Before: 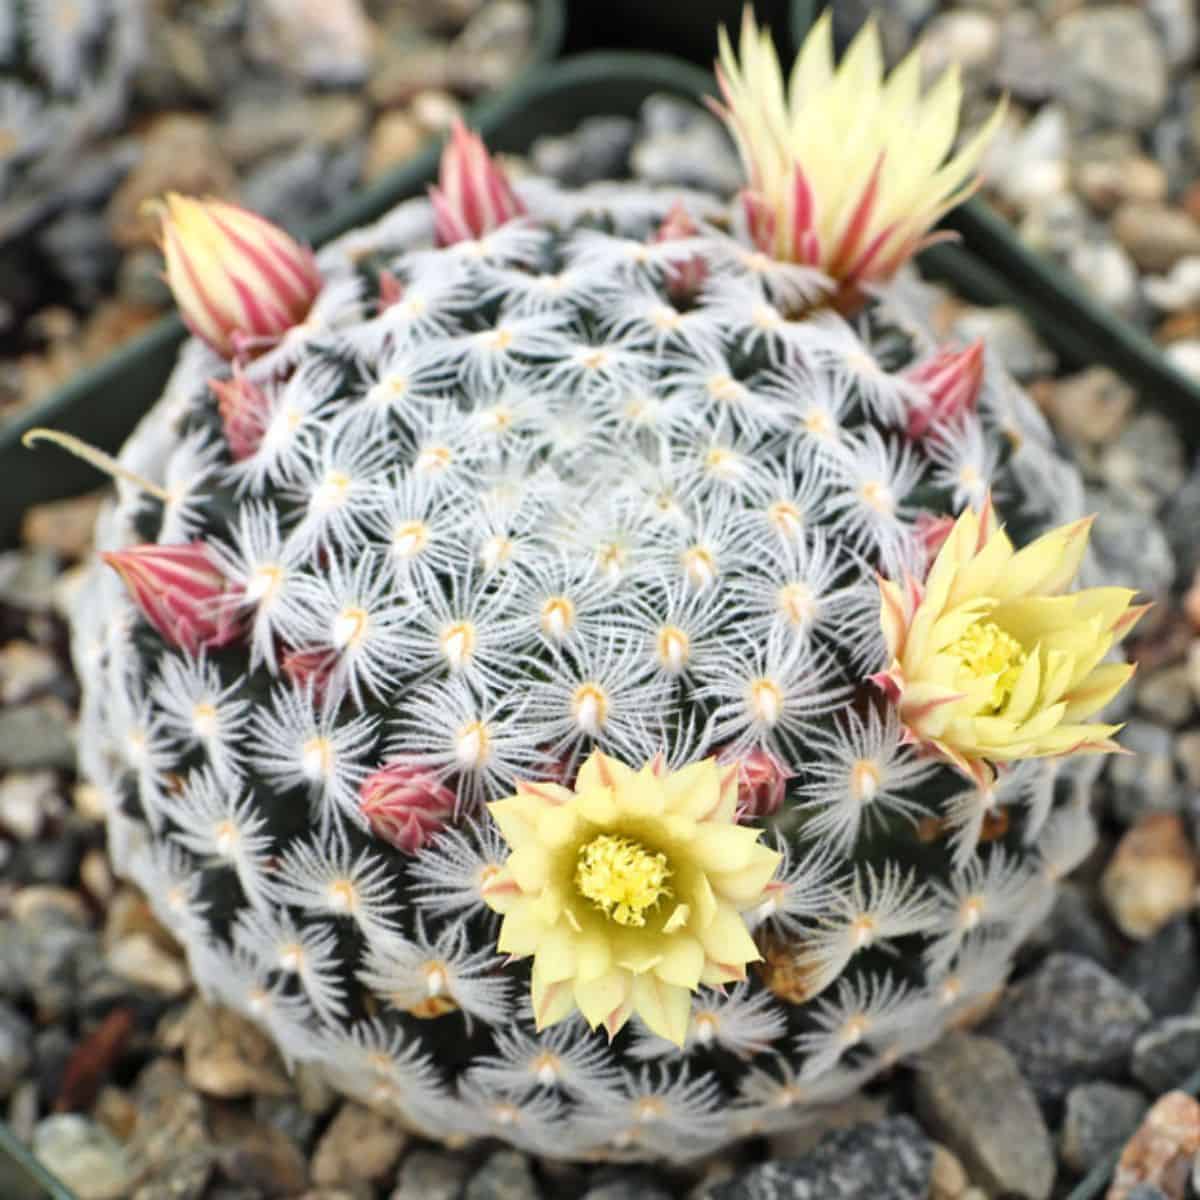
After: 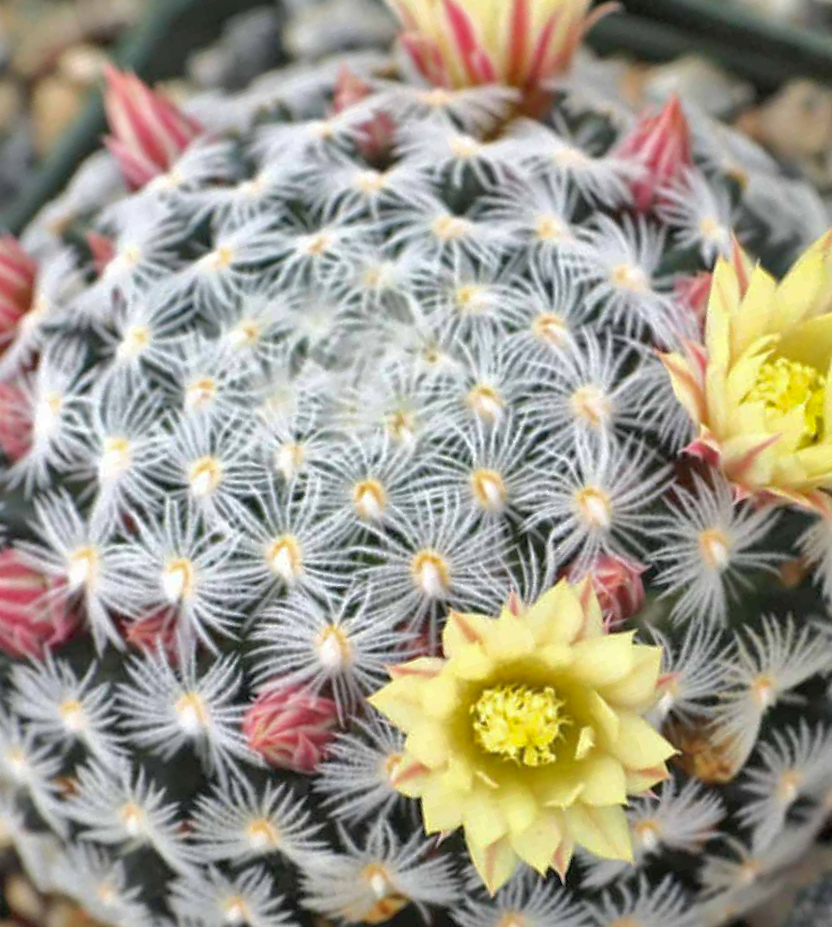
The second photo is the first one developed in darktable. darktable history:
shadows and highlights: on, module defaults
crop and rotate: angle 19.83°, left 6.912%, right 4.279%, bottom 1.12%
